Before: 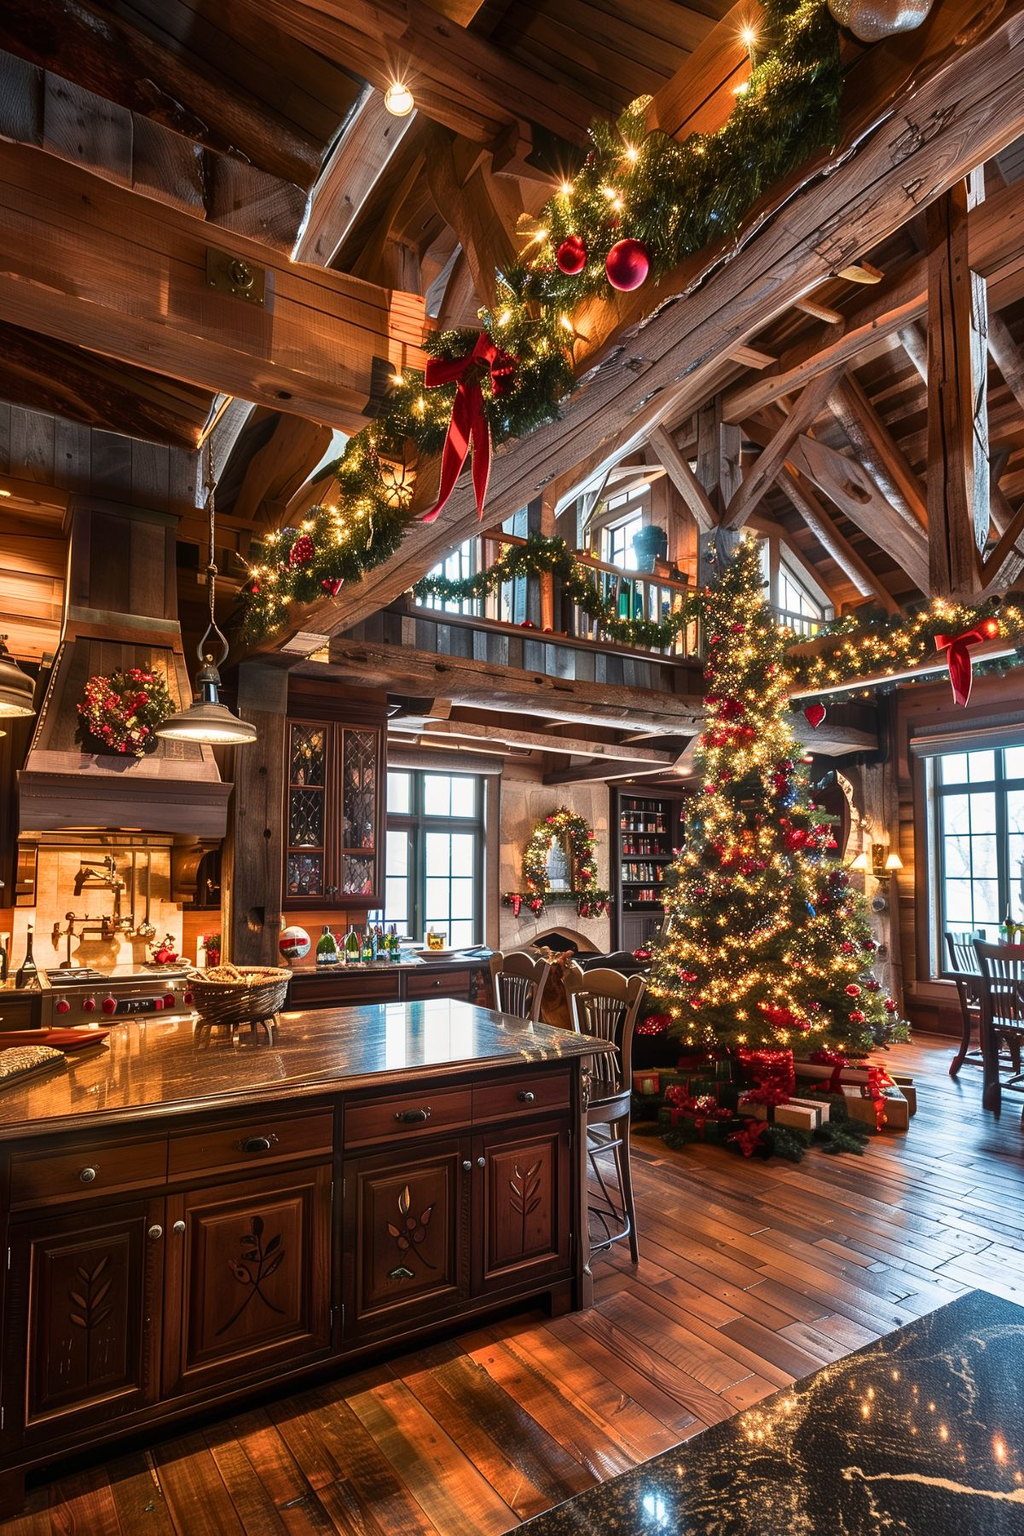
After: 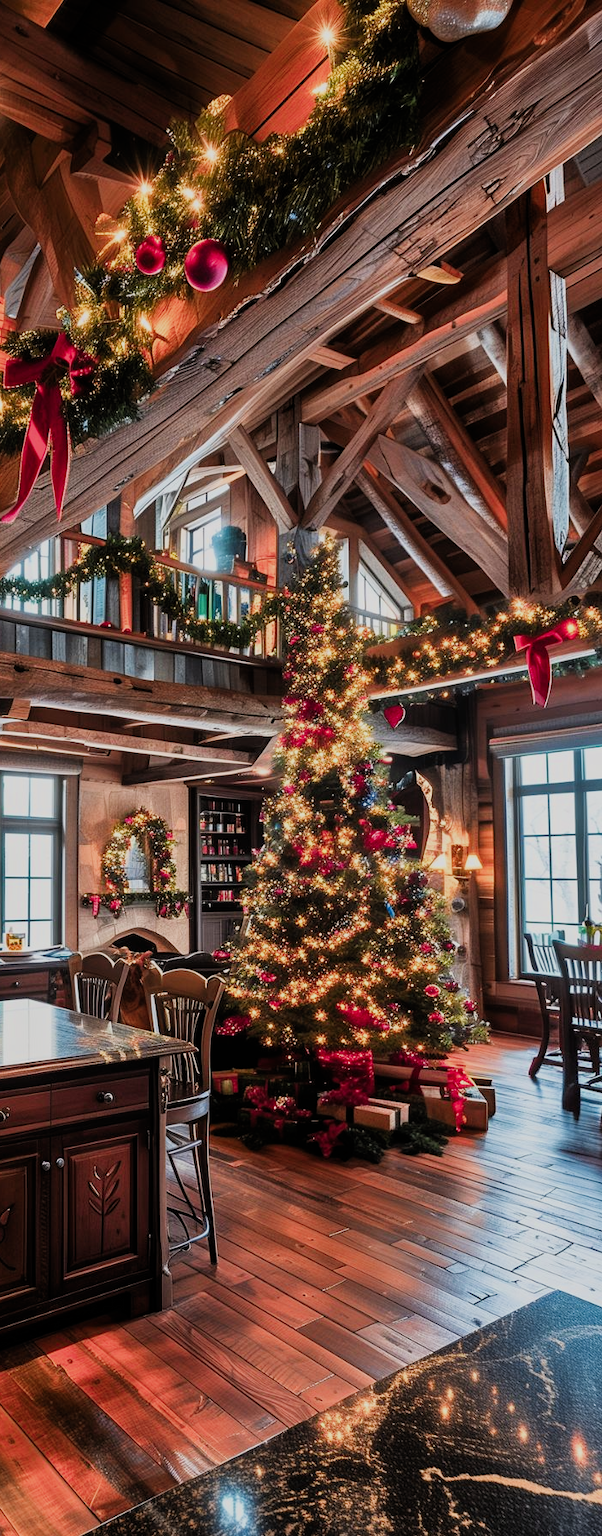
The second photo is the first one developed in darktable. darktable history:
crop: left 41.176%
filmic rgb: black relative exposure -7.65 EV, white relative exposure 4.56 EV, hardness 3.61, contrast 1.059, add noise in highlights 0, color science v3 (2019), use custom middle-gray values true, contrast in highlights soft
color zones: curves: ch1 [(0.235, 0.558) (0.75, 0.5)]; ch2 [(0.25, 0.462) (0.749, 0.457)]
